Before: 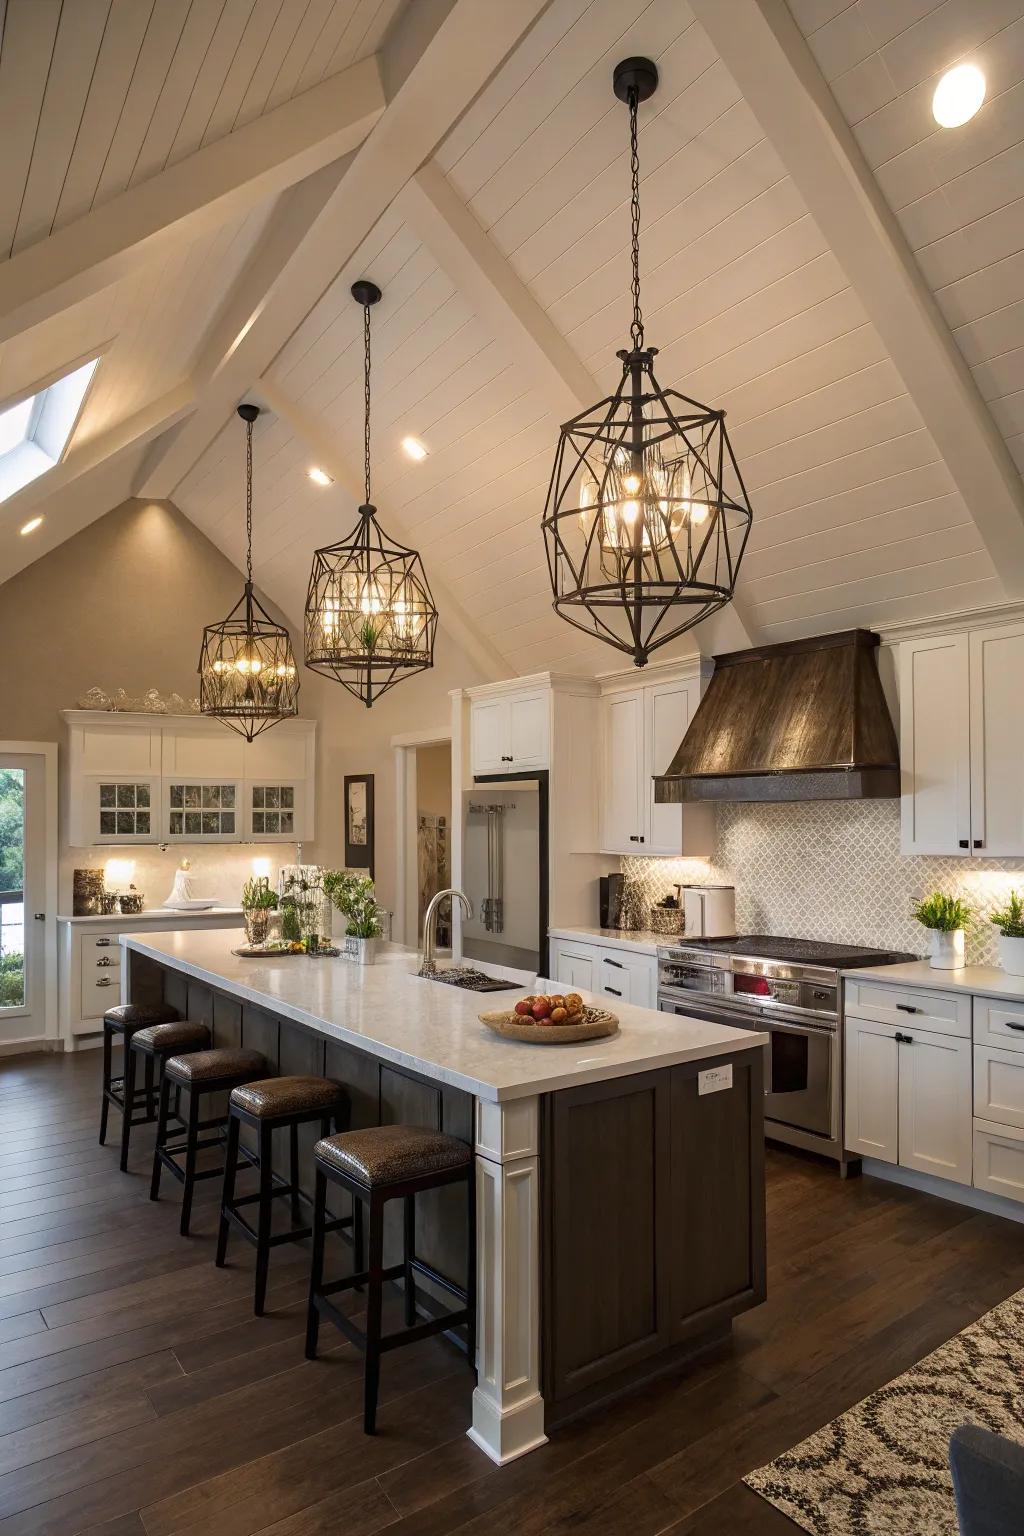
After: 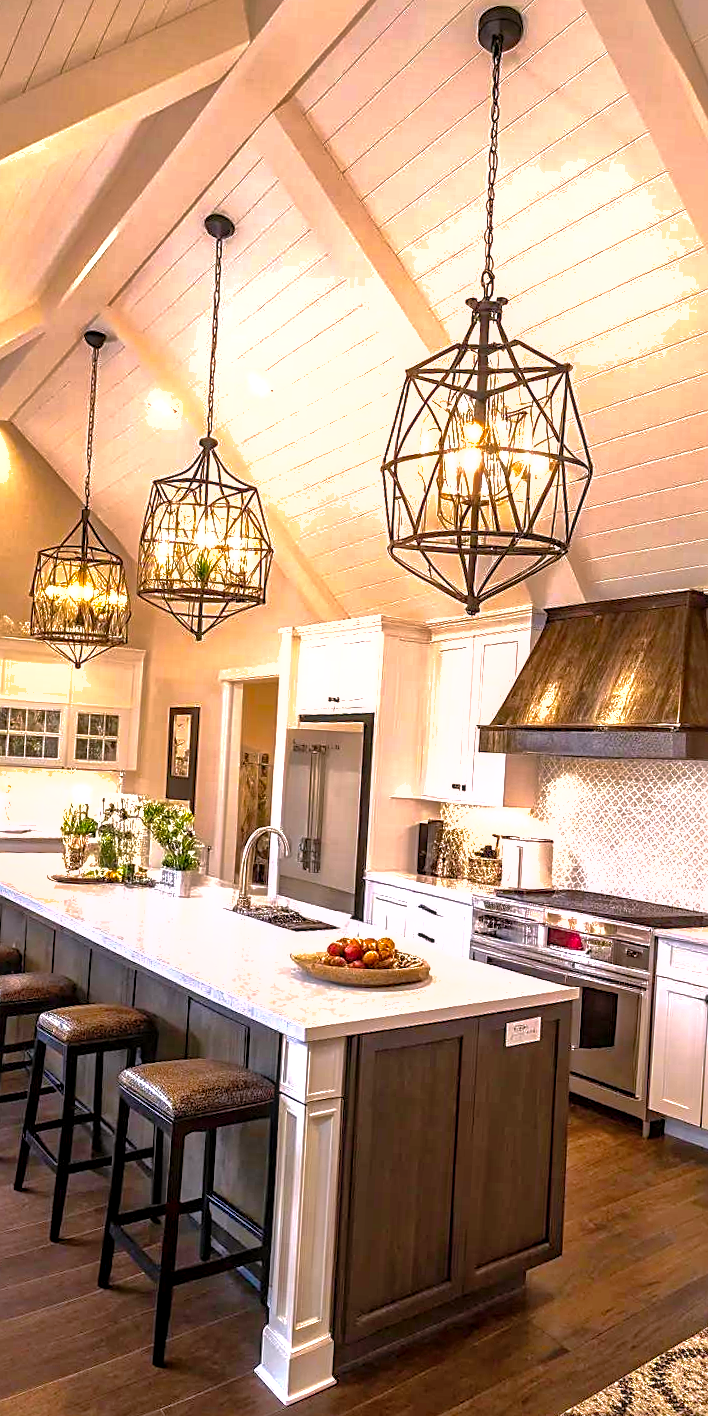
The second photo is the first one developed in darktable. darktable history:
contrast brightness saturation: contrast 0.15, brightness 0.05
white balance: red 1.05, blue 1.072
sharpen: on, module defaults
local contrast: detail 130%
color balance rgb: perceptual saturation grading › global saturation 20%, global vibrance 20%
shadows and highlights: on, module defaults
crop and rotate: angle -3.27°, left 14.277%, top 0.028%, right 10.766%, bottom 0.028%
levels: levels [0, 0.374, 0.749]
